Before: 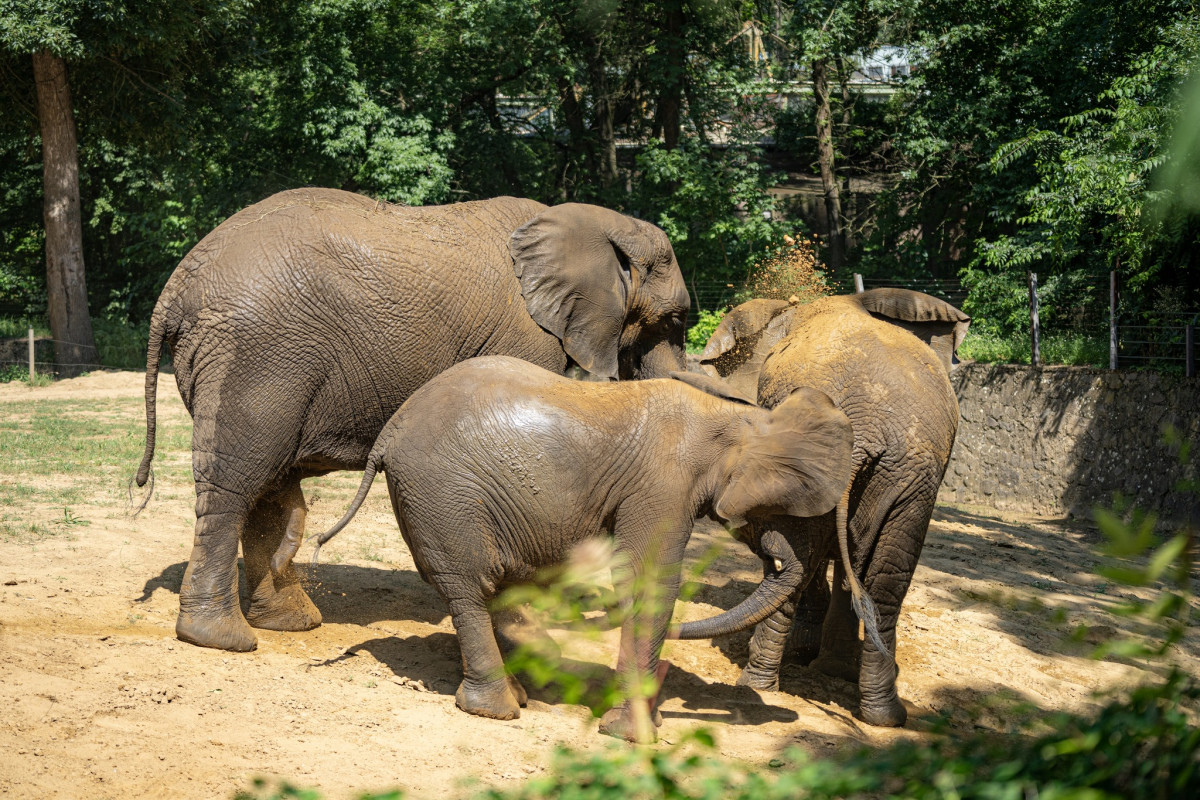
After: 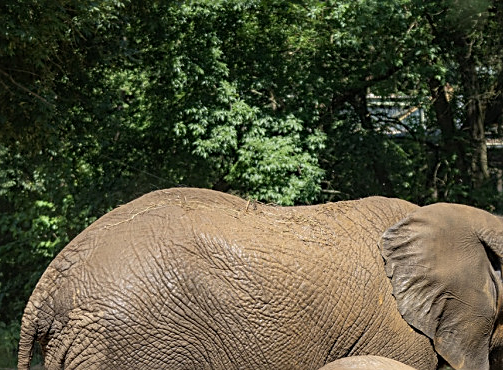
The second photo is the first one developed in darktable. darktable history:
sharpen: on, module defaults
crop and rotate: left 10.817%, top 0.062%, right 47.194%, bottom 53.626%
shadows and highlights: radius 331.84, shadows 53.55, highlights -100, compress 94.63%, highlights color adjustment 73.23%, soften with gaussian
